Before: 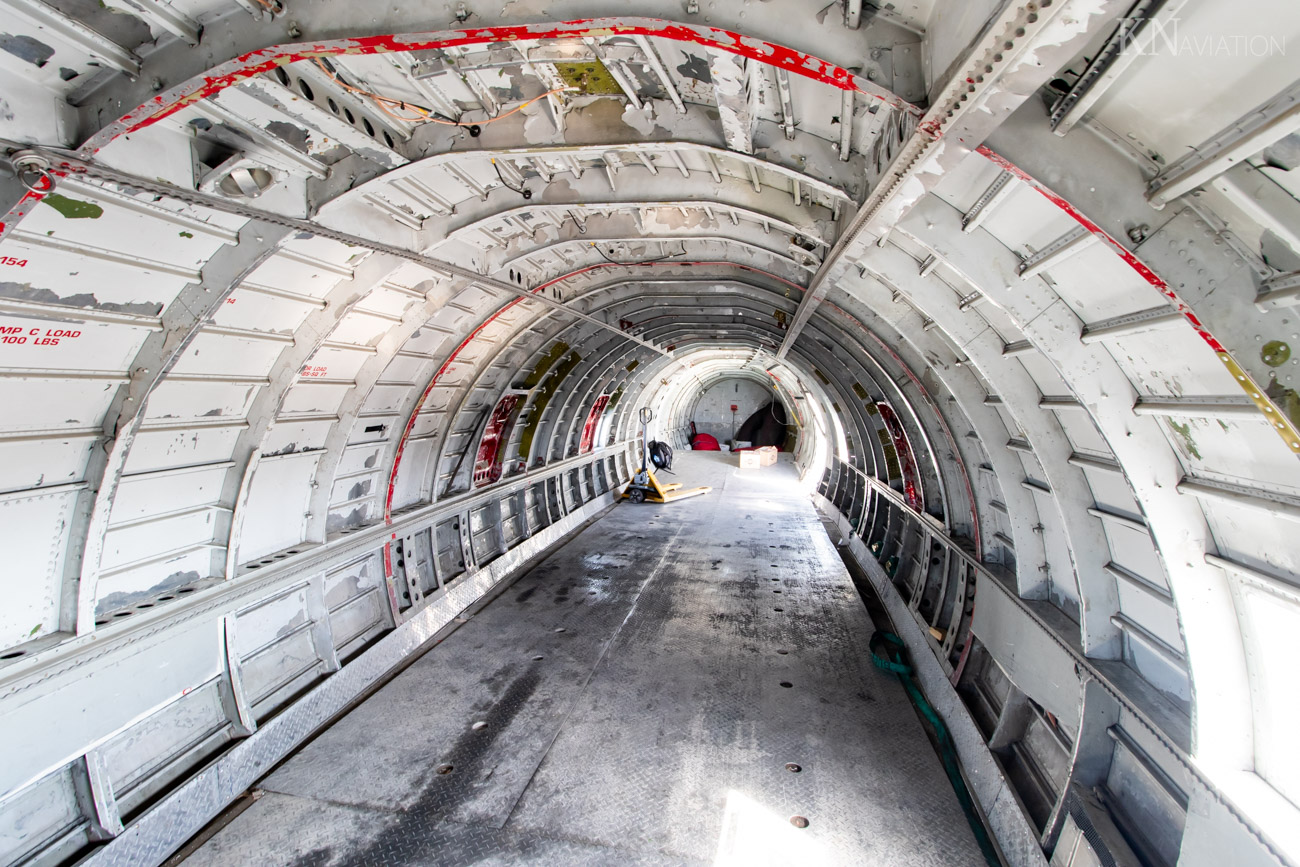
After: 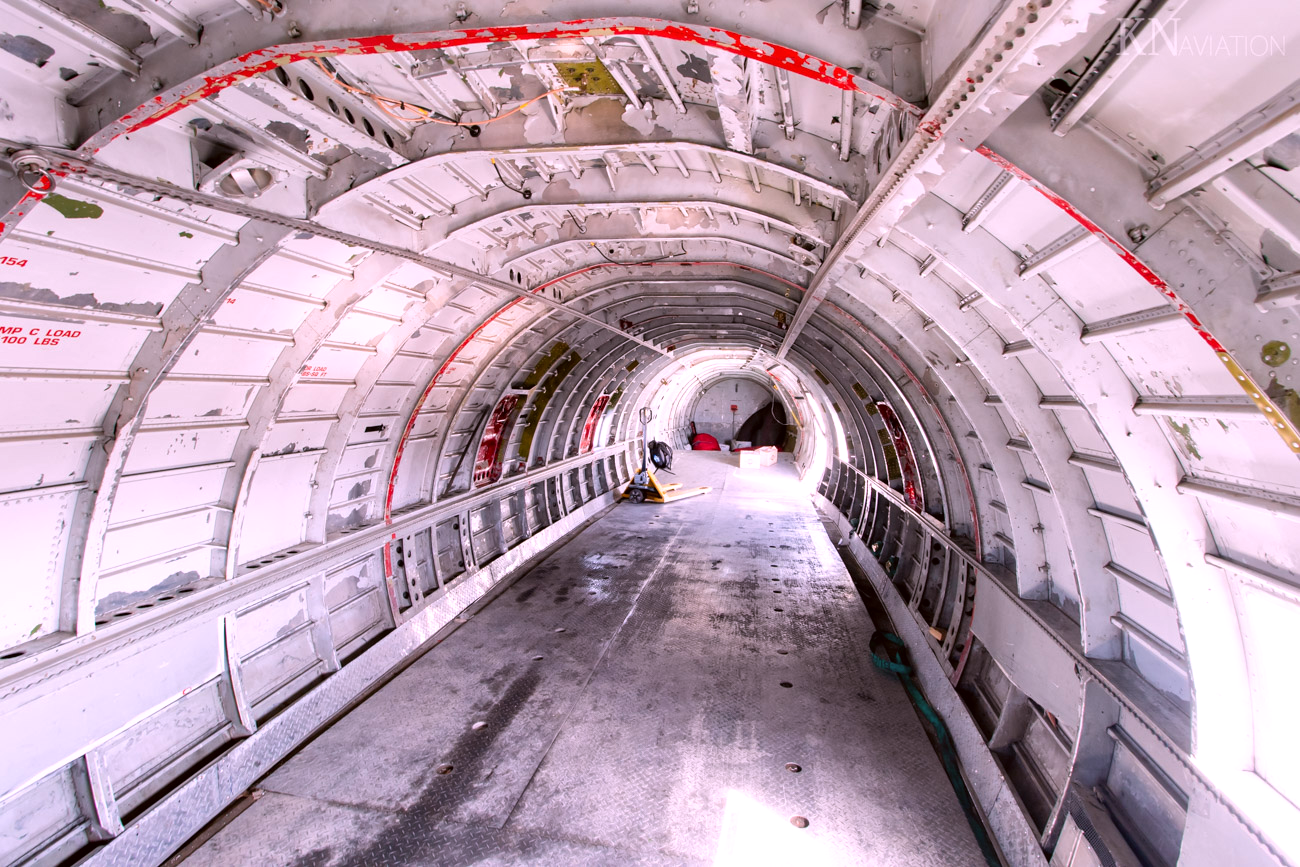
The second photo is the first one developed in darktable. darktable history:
shadows and highlights: shadows 25, highlights -25
color correction: highlights a* -4.98, highlights b* -3.76, shadows a* 3.83, shadows b* 4.08
white balance: red 1.188, blue 1.11
